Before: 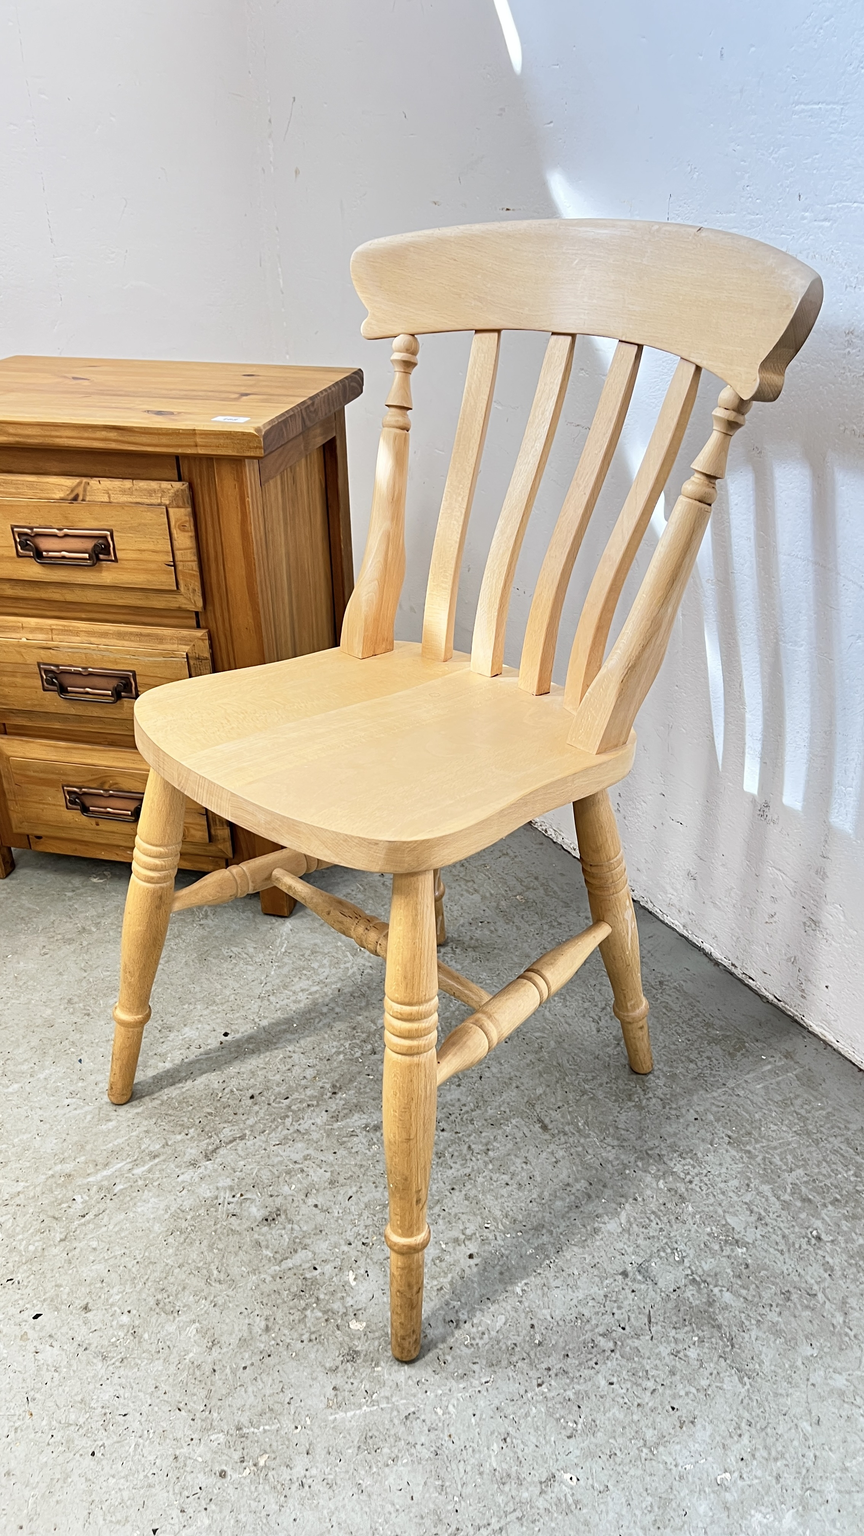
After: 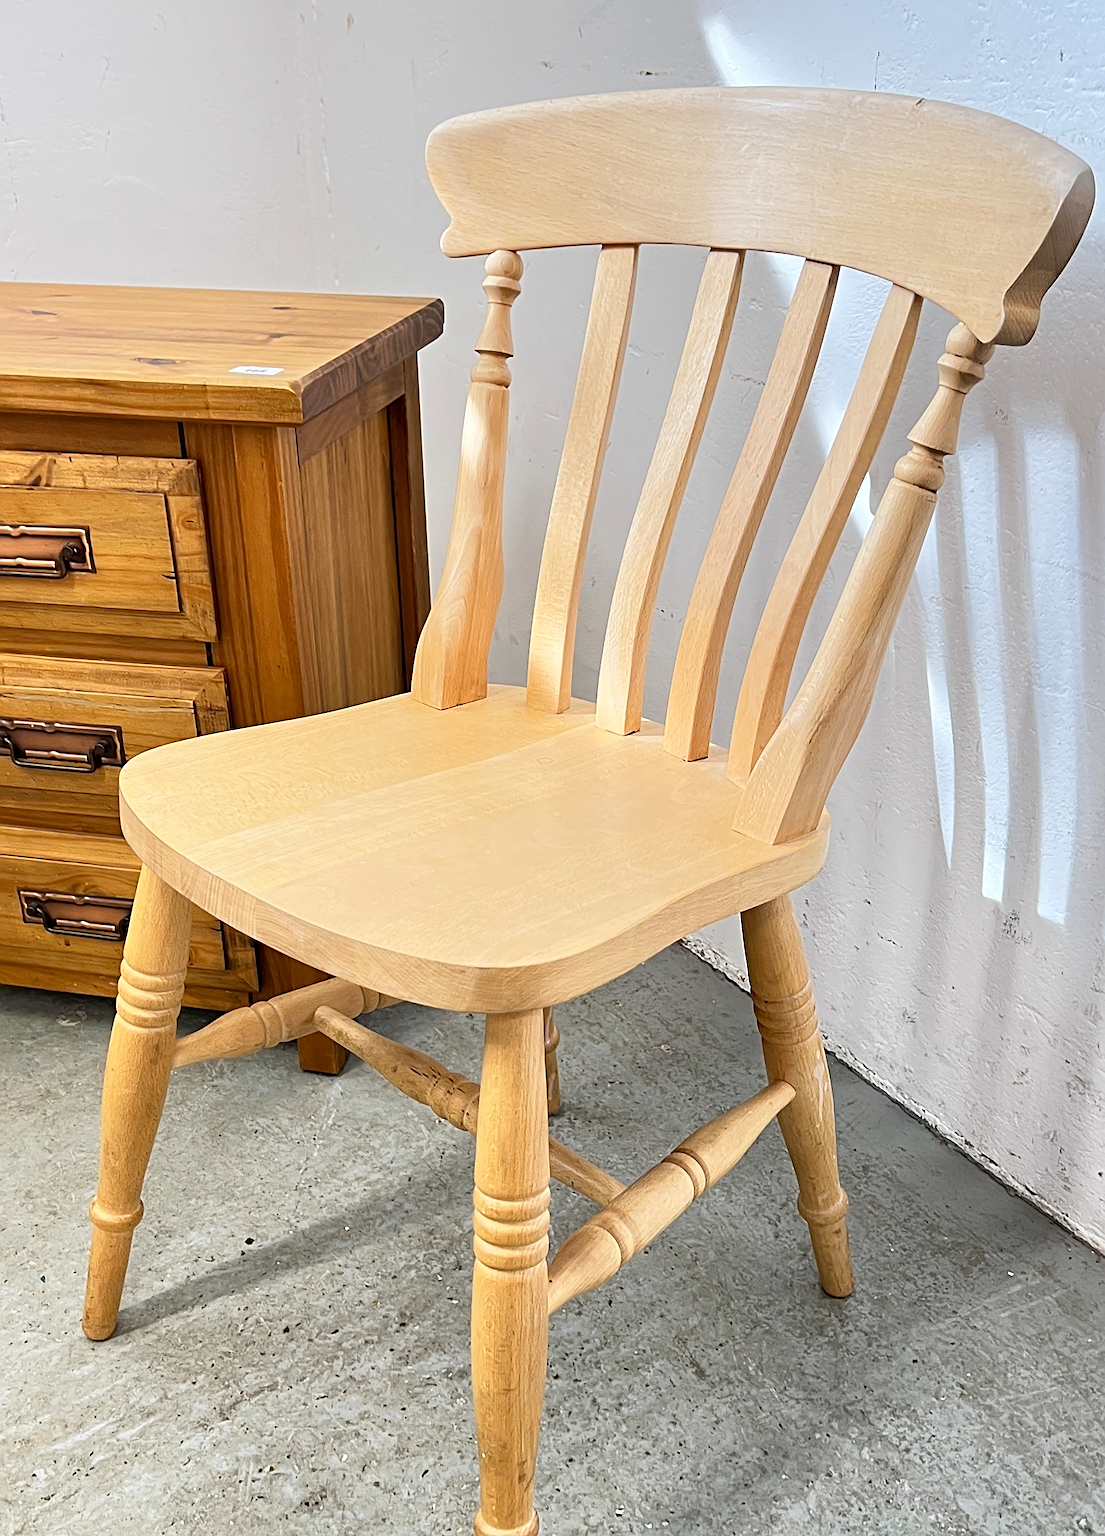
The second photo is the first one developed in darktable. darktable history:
crop: left 5.781%, top 10.274%, right 3.817%, bottom 19.089%
sharpen: on, module defaults
